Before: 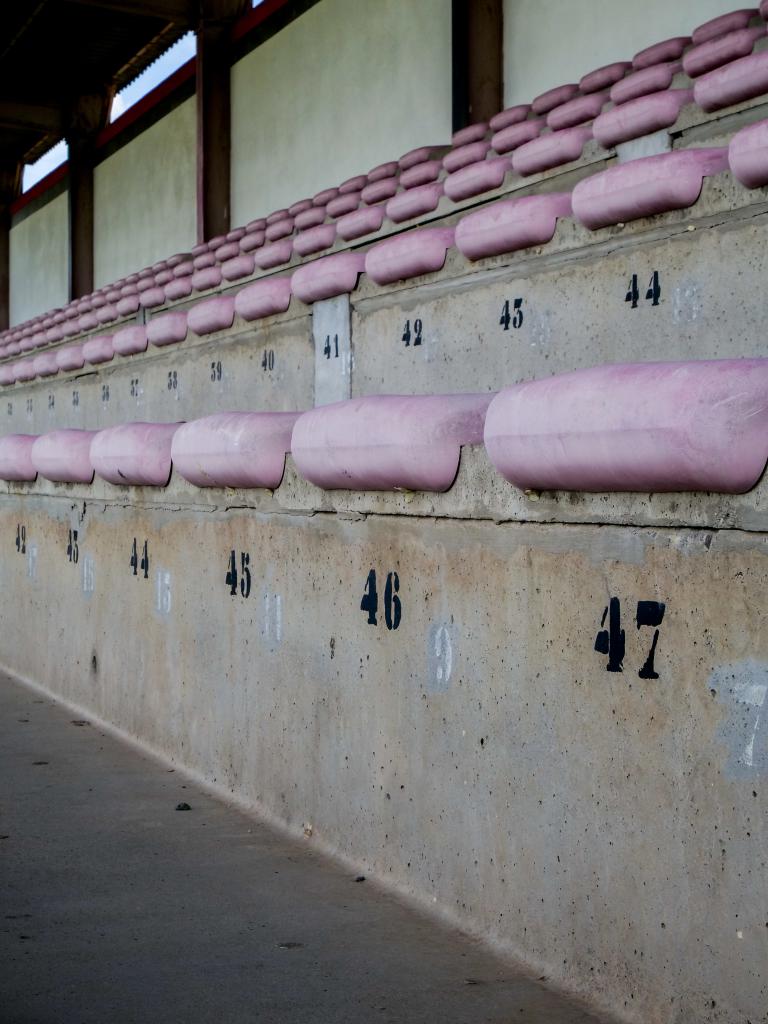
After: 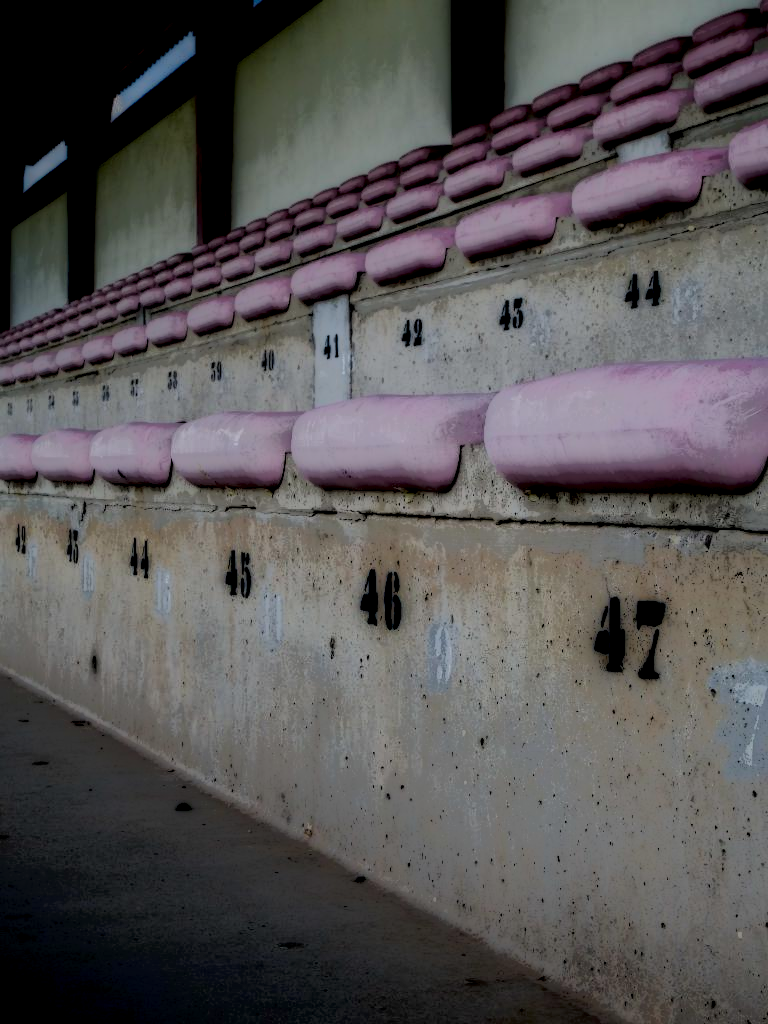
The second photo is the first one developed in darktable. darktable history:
local contrast: highlights 6%, shadows 210%, detail 164%, midtone range 0.005
